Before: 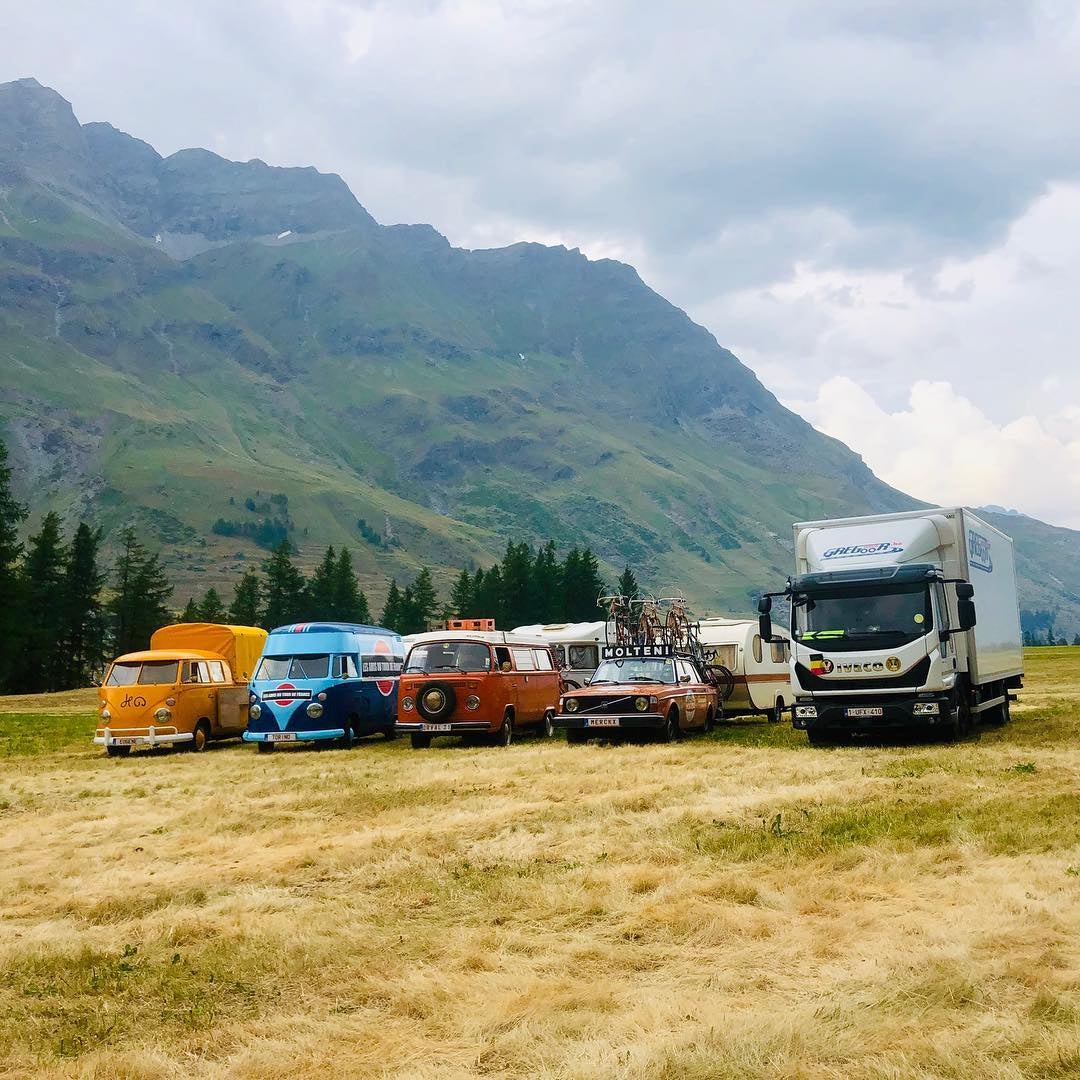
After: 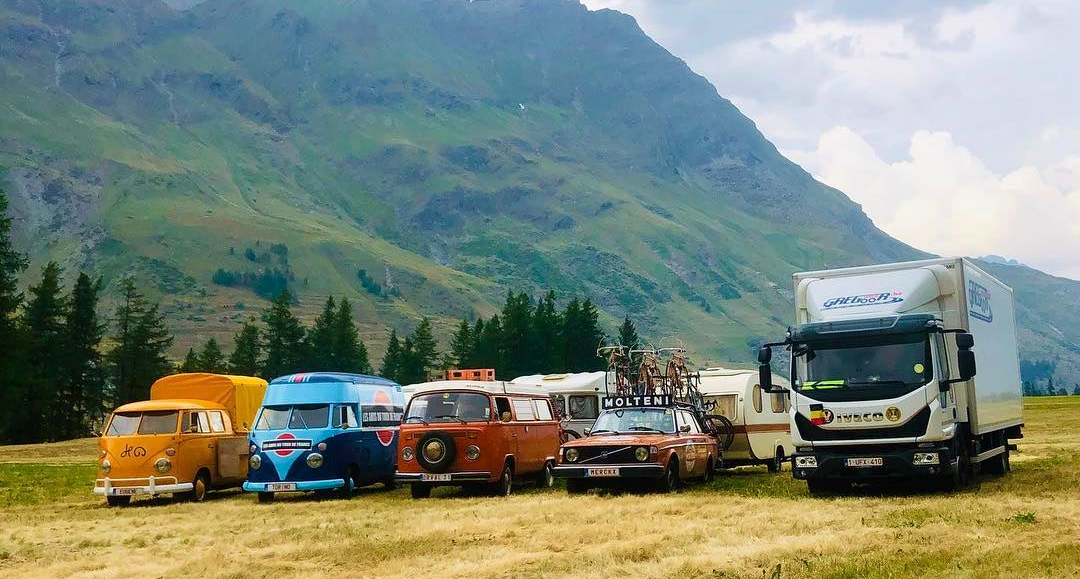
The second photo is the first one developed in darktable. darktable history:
crop and rotate: top 23.18%, bottom 23.154%
velvia: on, module defaults
